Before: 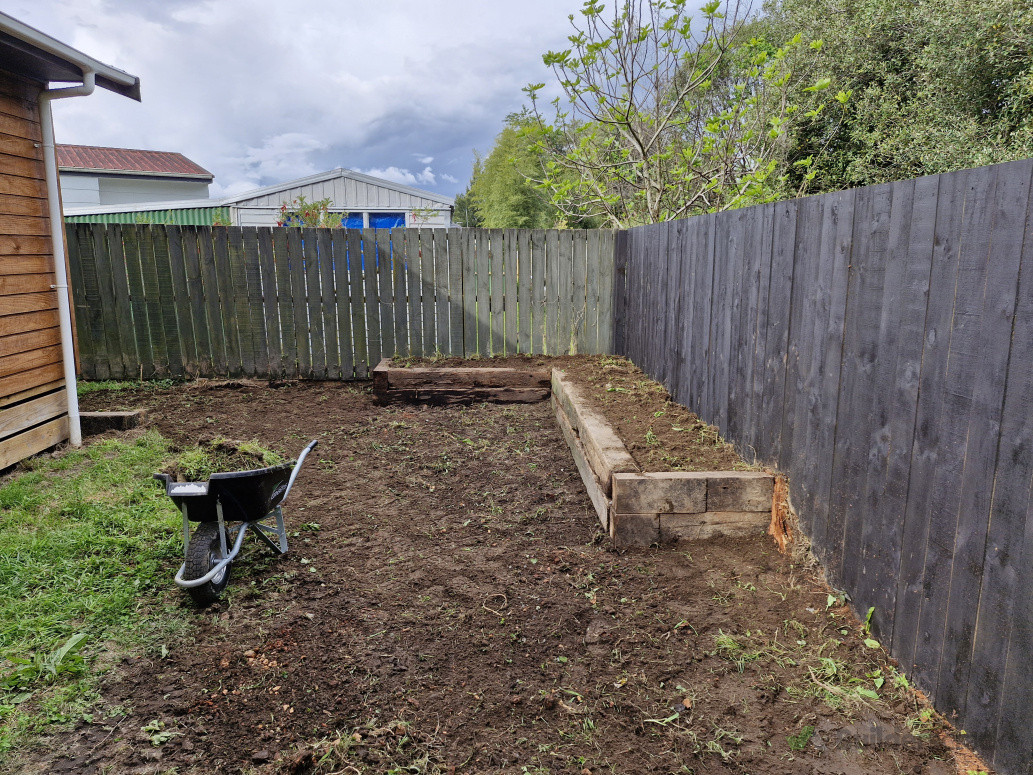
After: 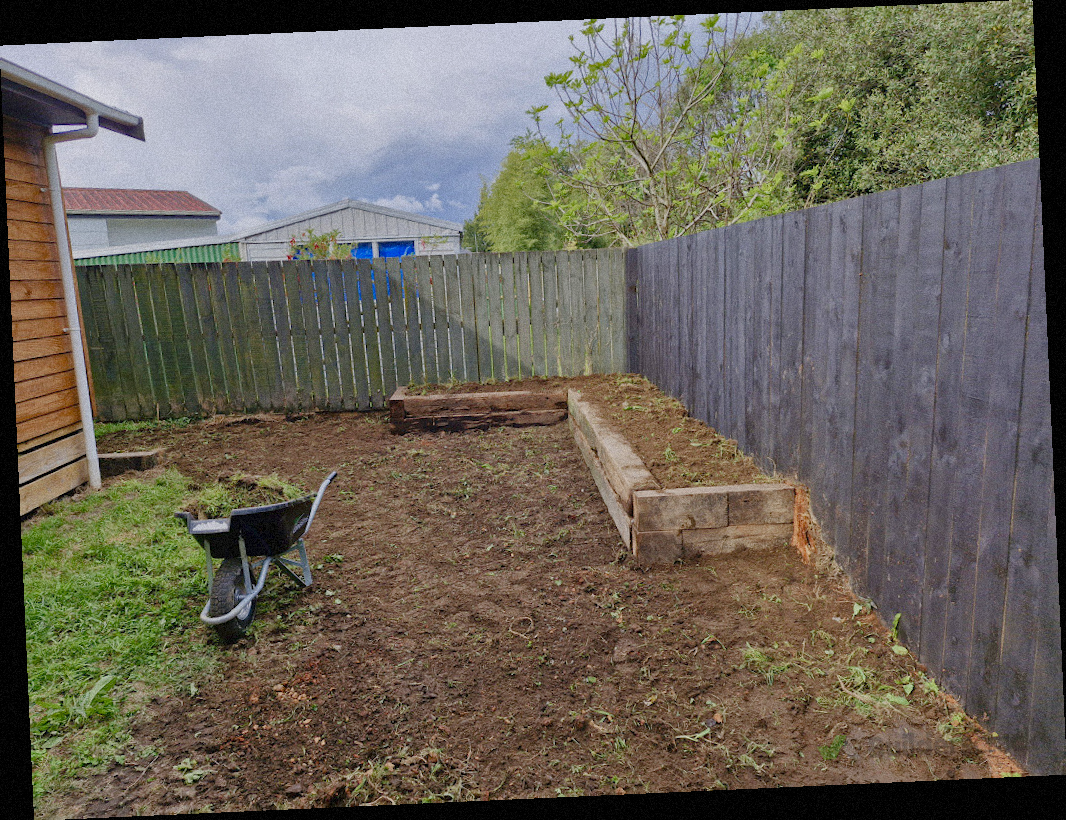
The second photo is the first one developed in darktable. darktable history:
velvia: strength 15%
rotate and perspective: rotation -2.56°, automatic cropping off
color balance rgb: shadows lift › chroma 1%, shadows lift › hue 113°, highlights gain › chroma 0.2%, highlights gain › hue 333°, perceptual saturation grading › global saturation 20%, perceptual saturation grading › highlights -50%, perceptual saturation grading › shadows 25%, contrast -20%
grain: mid-tones bias 0%
